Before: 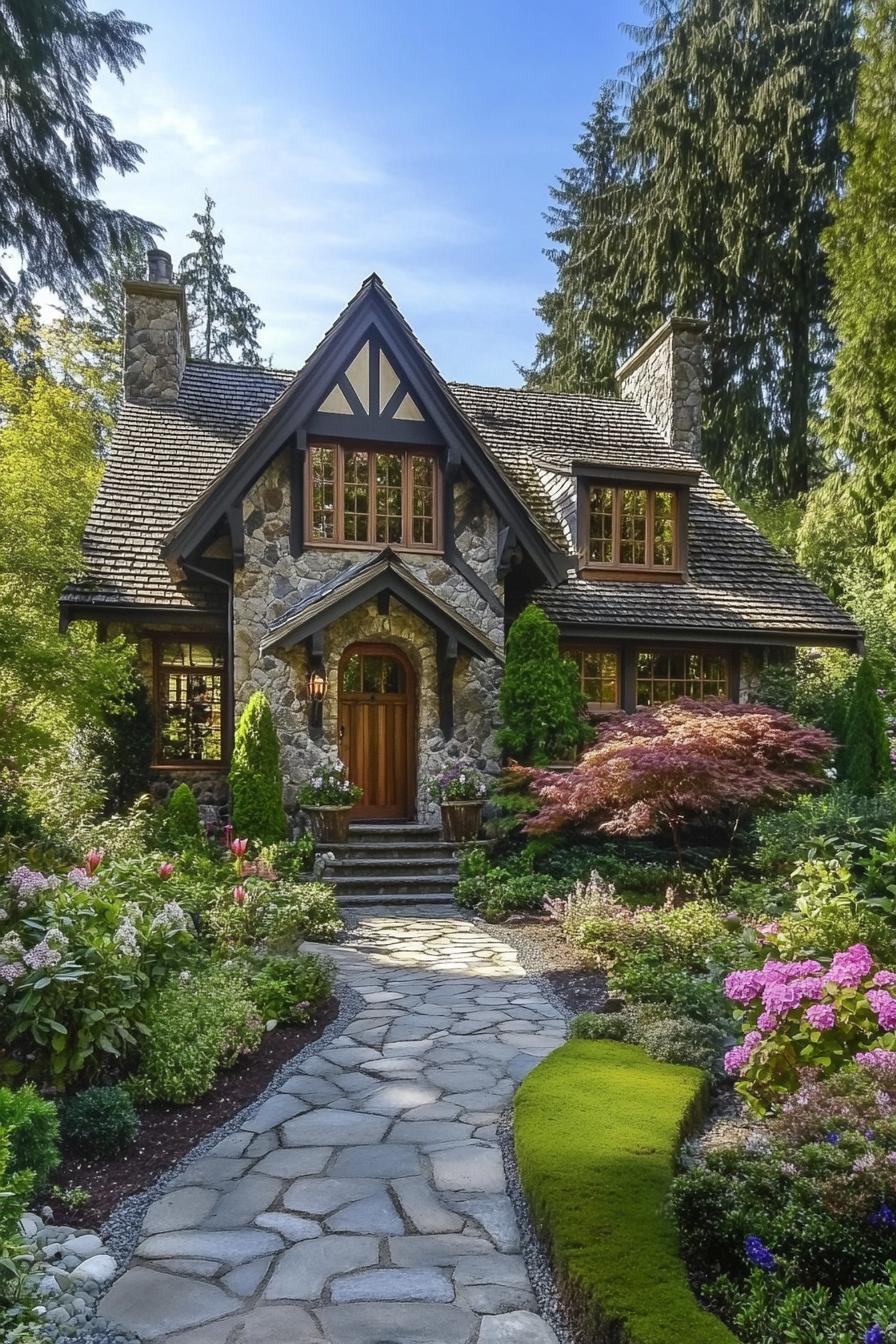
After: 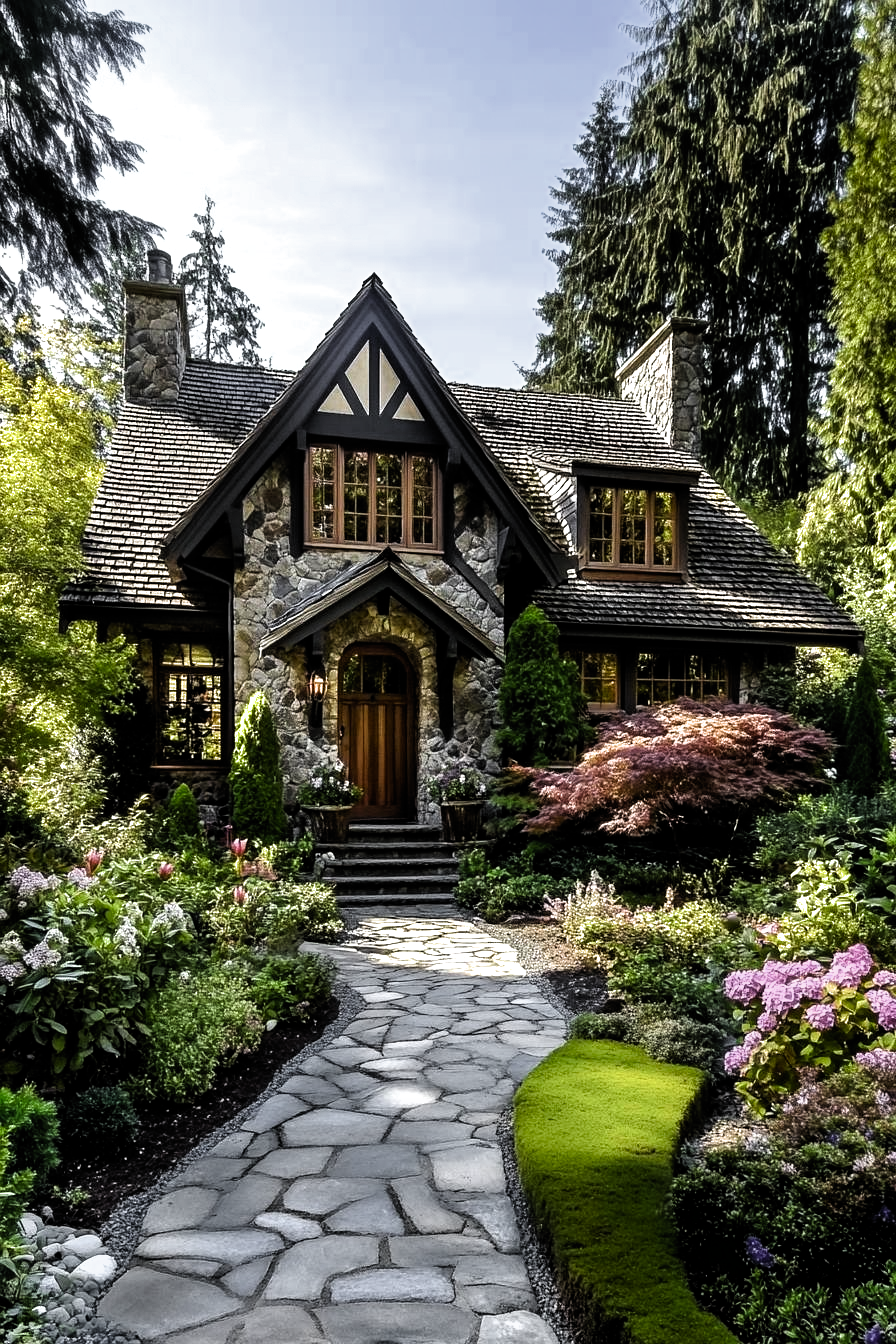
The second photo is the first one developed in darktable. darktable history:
filmic rgb: black relative exposure -8.22 EV, white relative exposure 2.21 EV, hardness 7.06, latitude 85.22%, contrast 1.698, highlights saturation mix -4.19%, shadows ↔ highlights balance -2.85%, color science v6 (2022)
color zones: curves: ch1 [(0.25, 0.61) (0.75, 0.248)]
